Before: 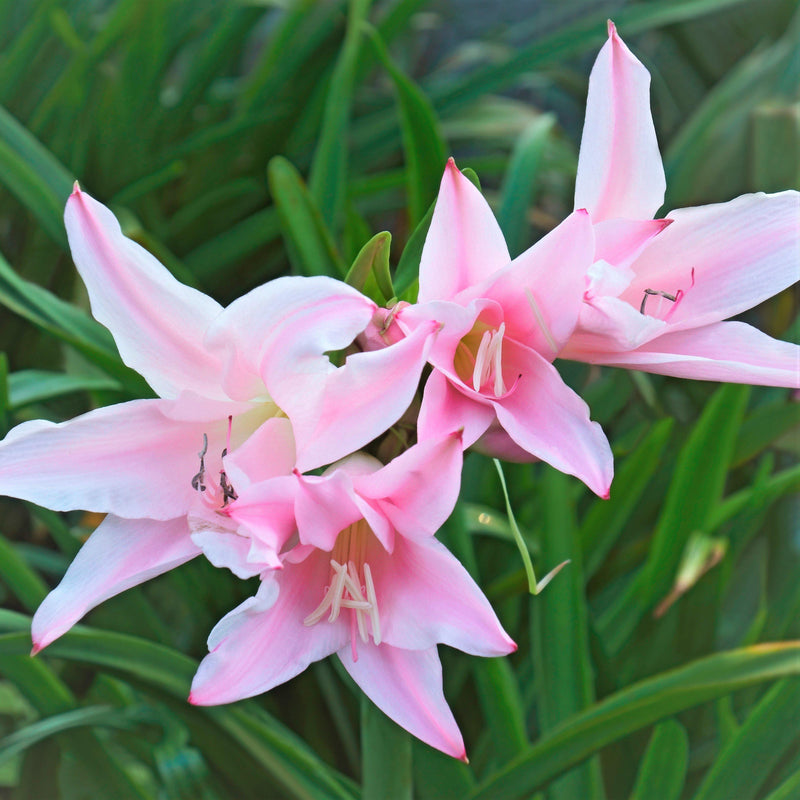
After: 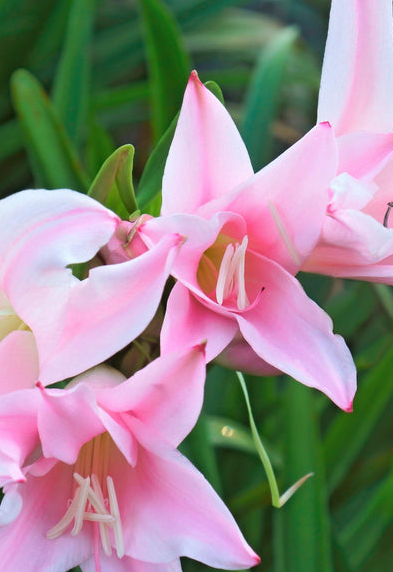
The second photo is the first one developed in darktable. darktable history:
crop: left 32.214%, top 10.984%, right 18.658%, bottom 17.439%
